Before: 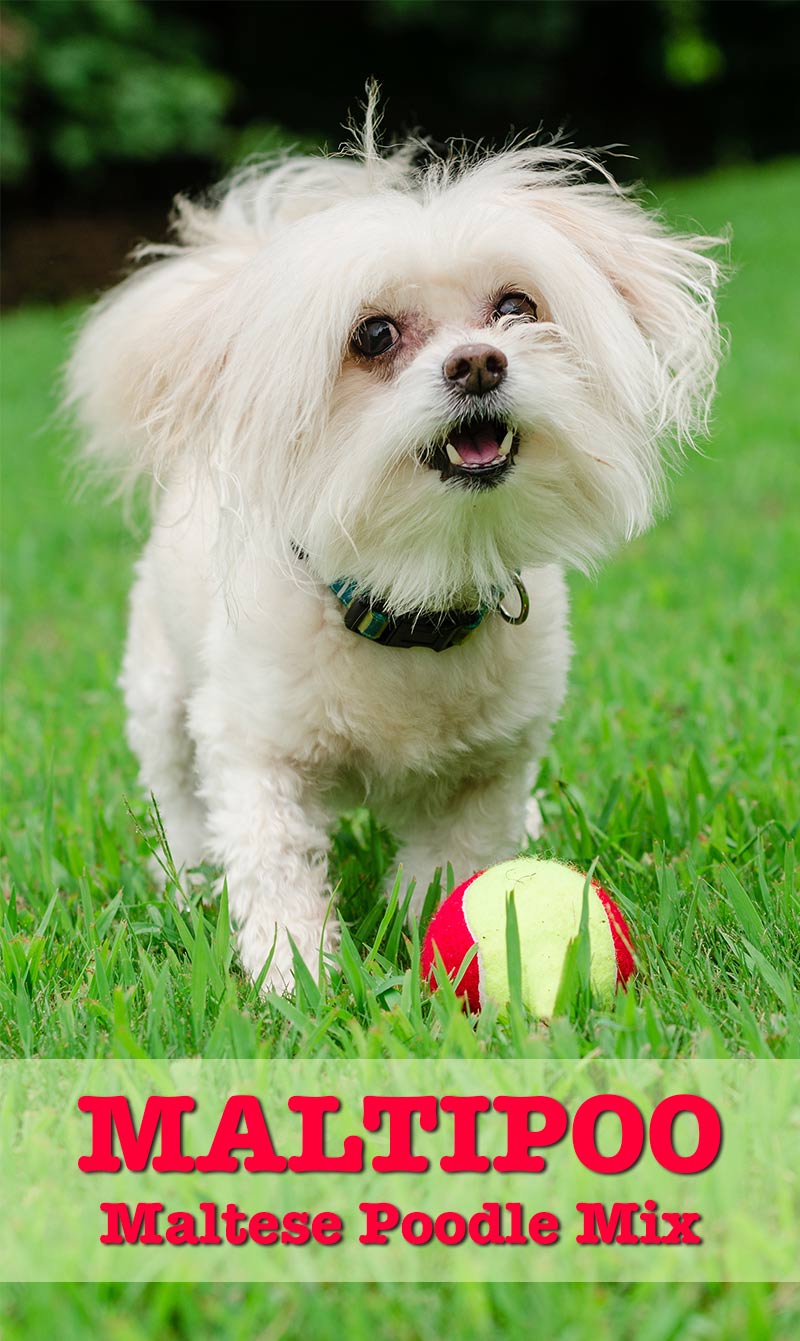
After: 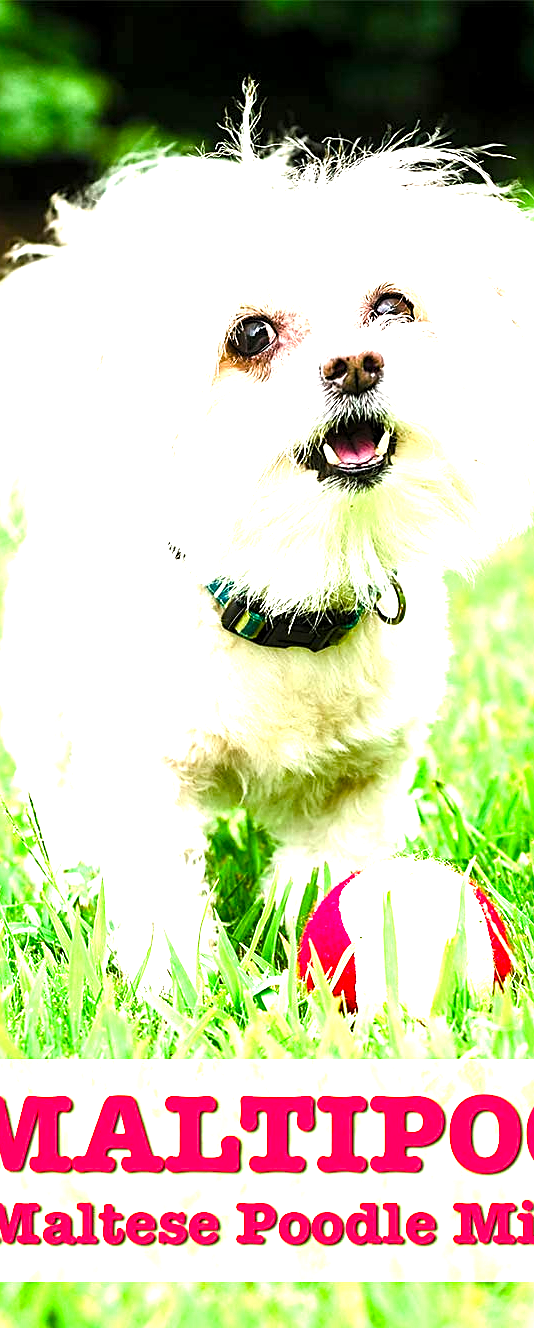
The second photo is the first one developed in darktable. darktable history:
color balance rgb: perceptual saturation grading › global saturation 20%, perceptual saturation grading › highlights -50.105%, perceptual saturation grading › shadows 30.478%, perceptual brilliance grading › global brilliance 29.34%, perceptual brilliance grading › highlights 11.851%, perceptual brilliance grading › mid-tones 24.903%
levels: white 90.69%, levels [0.026, 0.507, 0.987]
crop: left 15.403%, right 17.793%
exposure: black level correction 0, exposure 0.692 EV, compensate highlight preservation false
sharpen: on, module defaults
